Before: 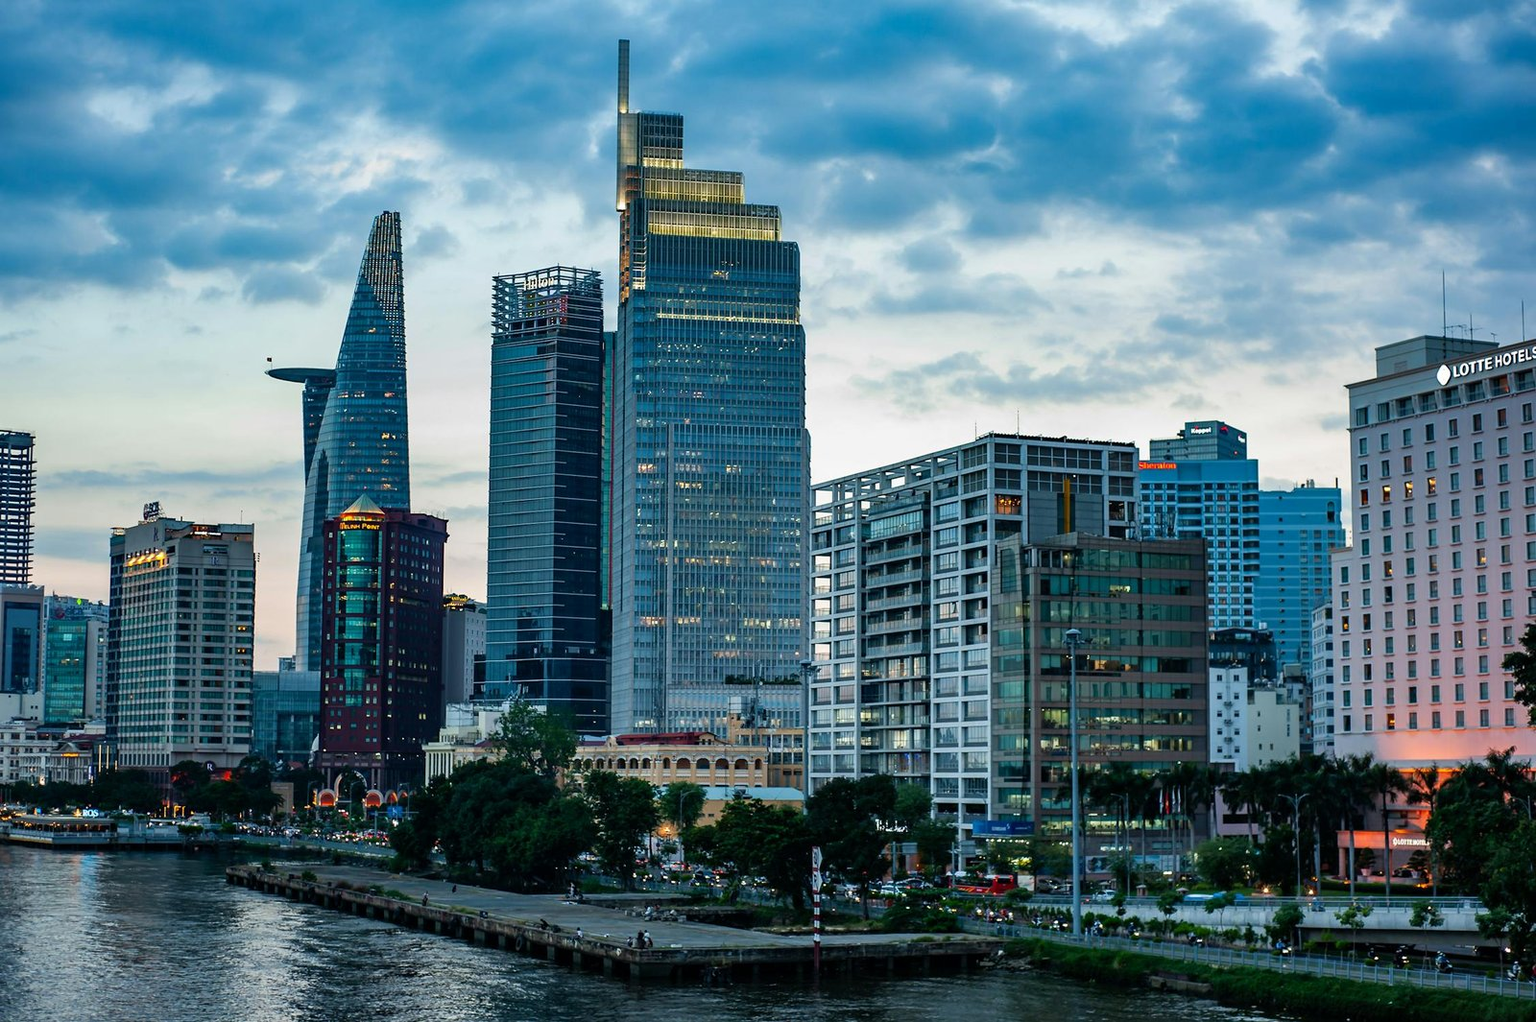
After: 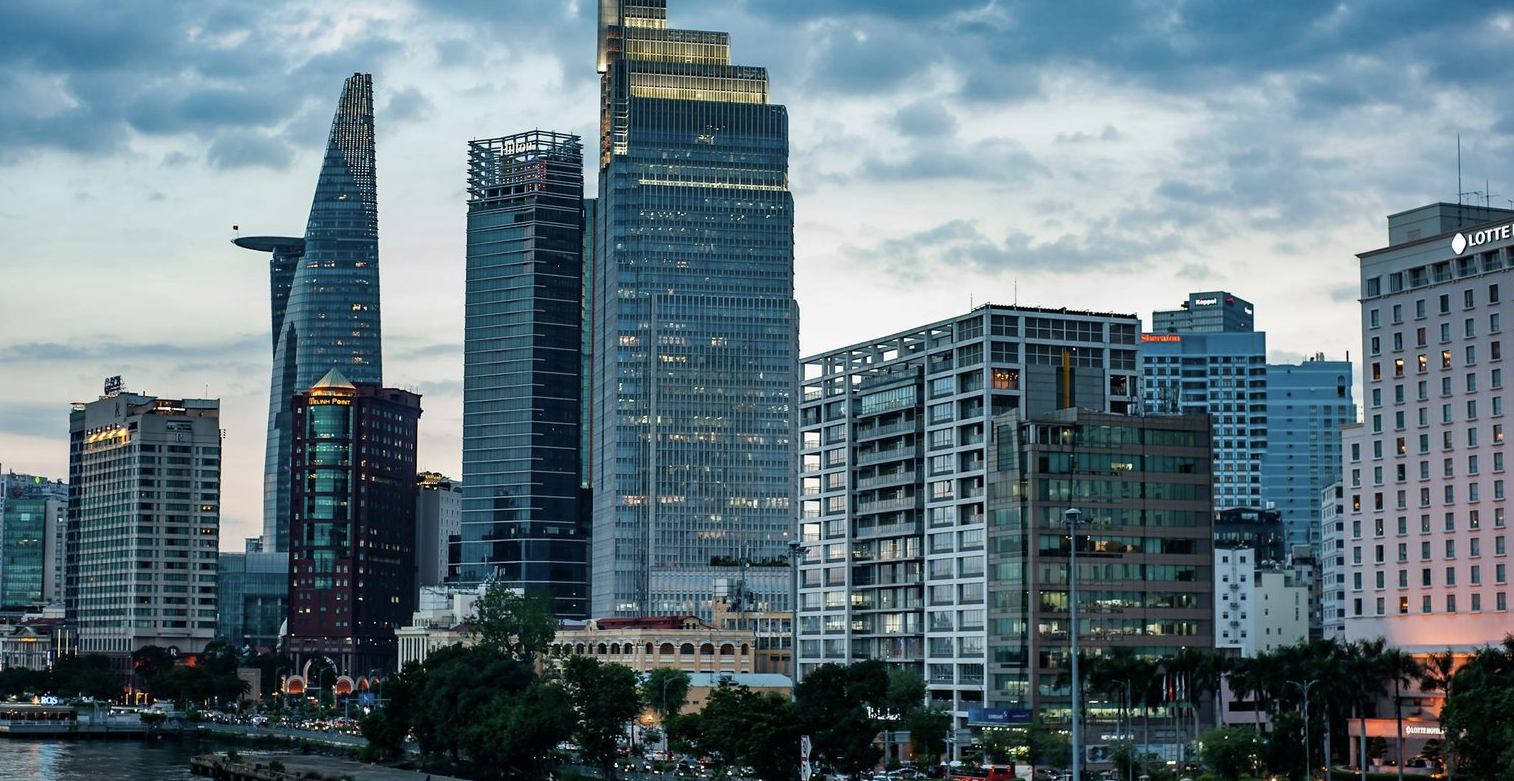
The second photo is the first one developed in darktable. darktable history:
crop and rotate: left 2.868%, top 13.889%, right 2.486%, bottom 12.704%
contrast brightness saturation: contrast 0.06, brightness -0.007, saturation -0.244
